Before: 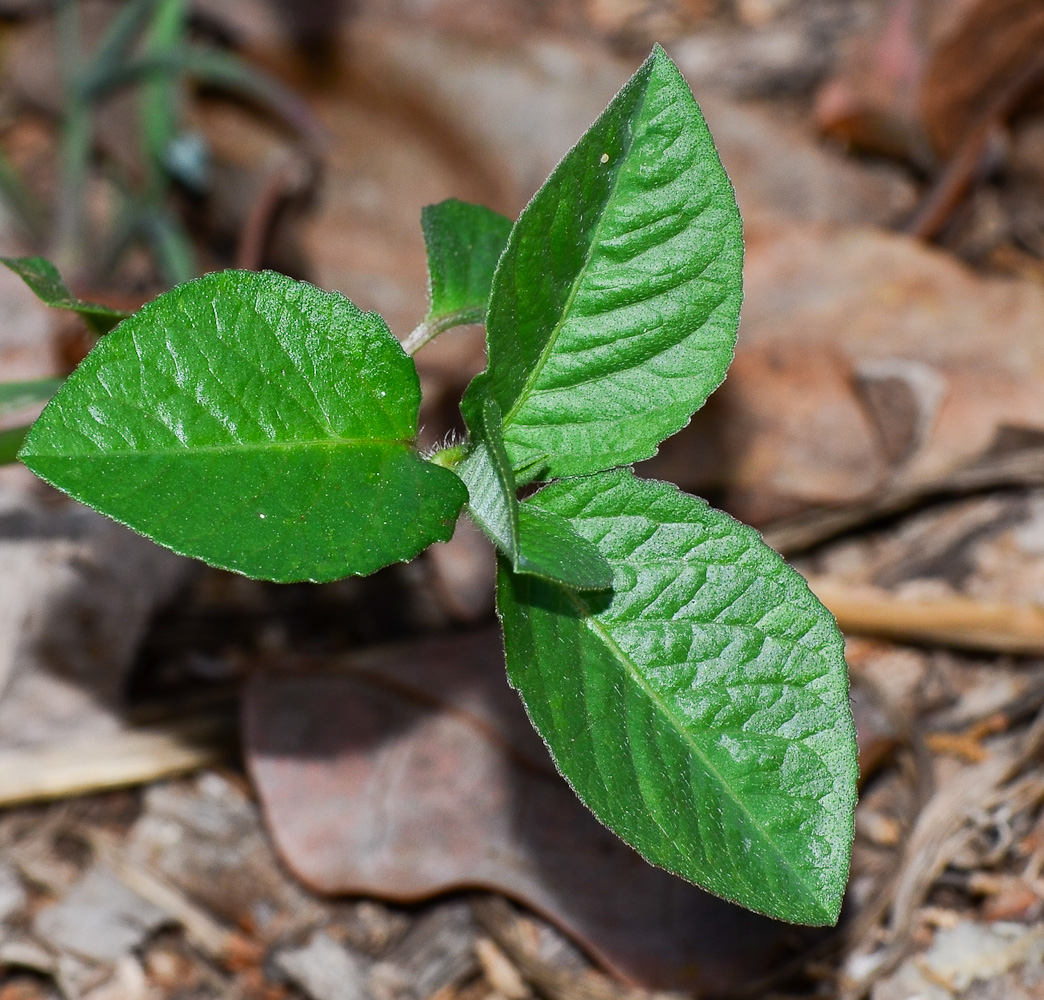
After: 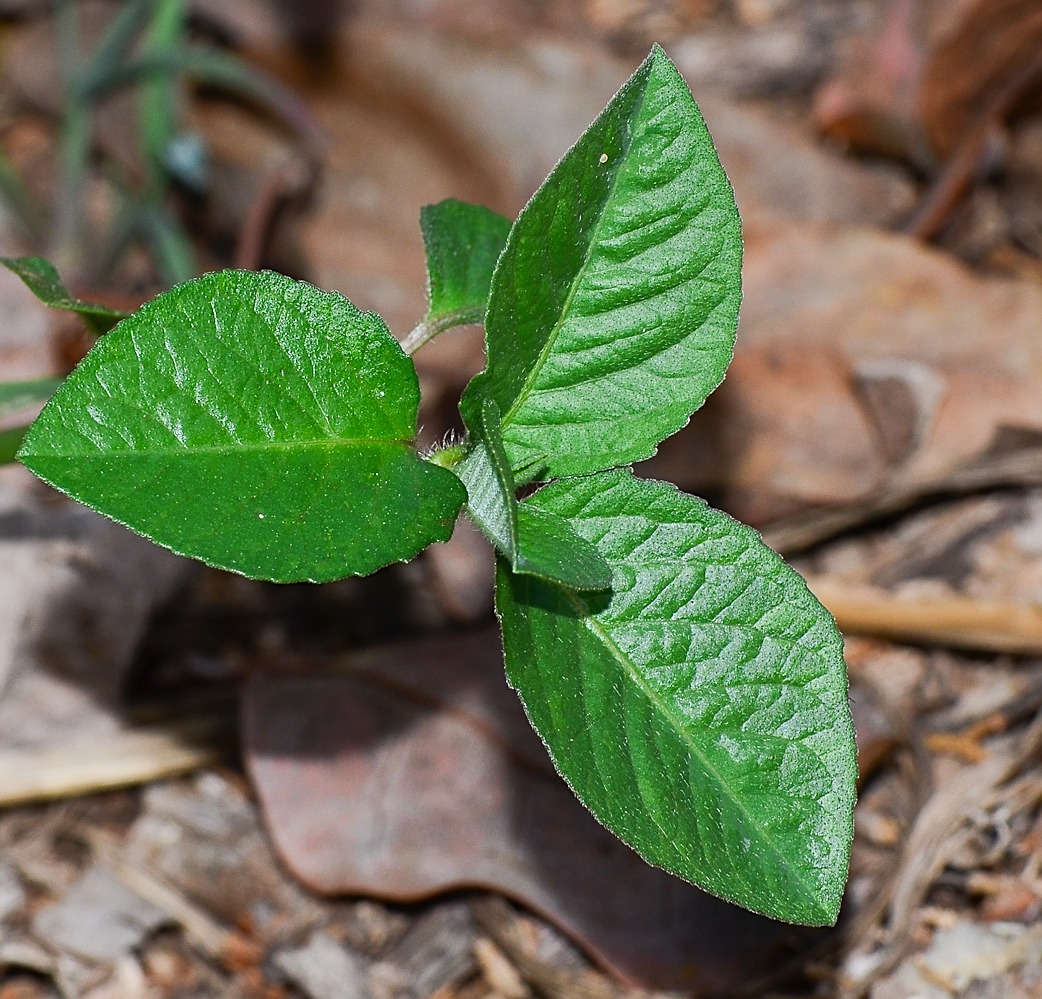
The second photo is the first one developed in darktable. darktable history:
sharpen: on, module defaults
local contrast: mode bilateral grid, contrast 100, coarseness 100, detail 91%, midtone range 0.2
crop and rotate: left 0.126%
